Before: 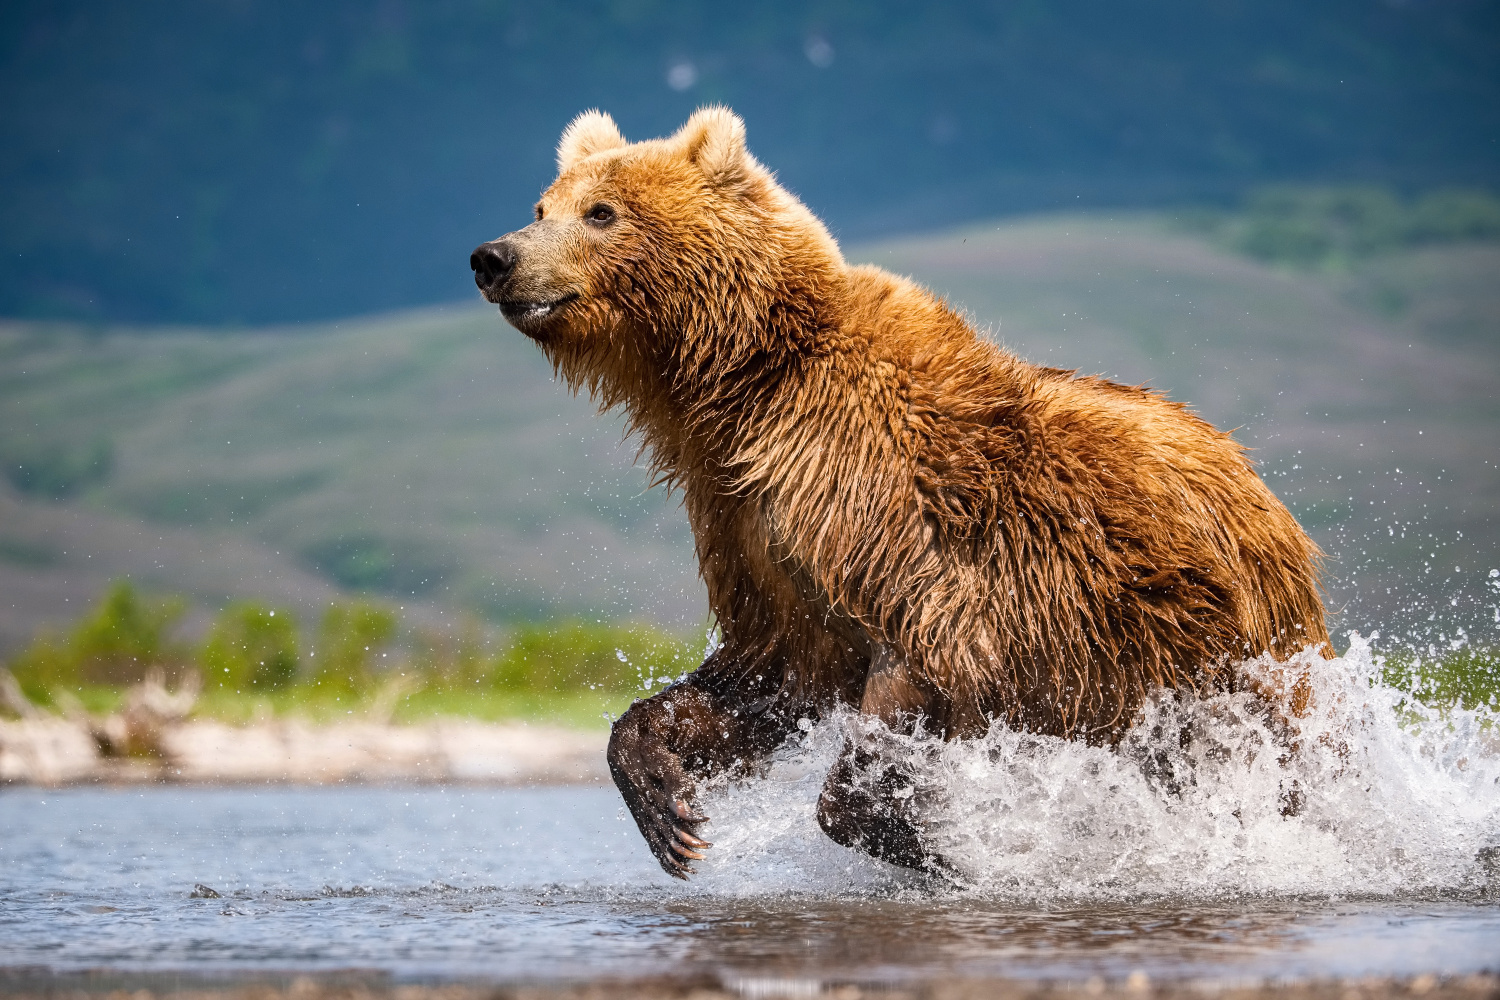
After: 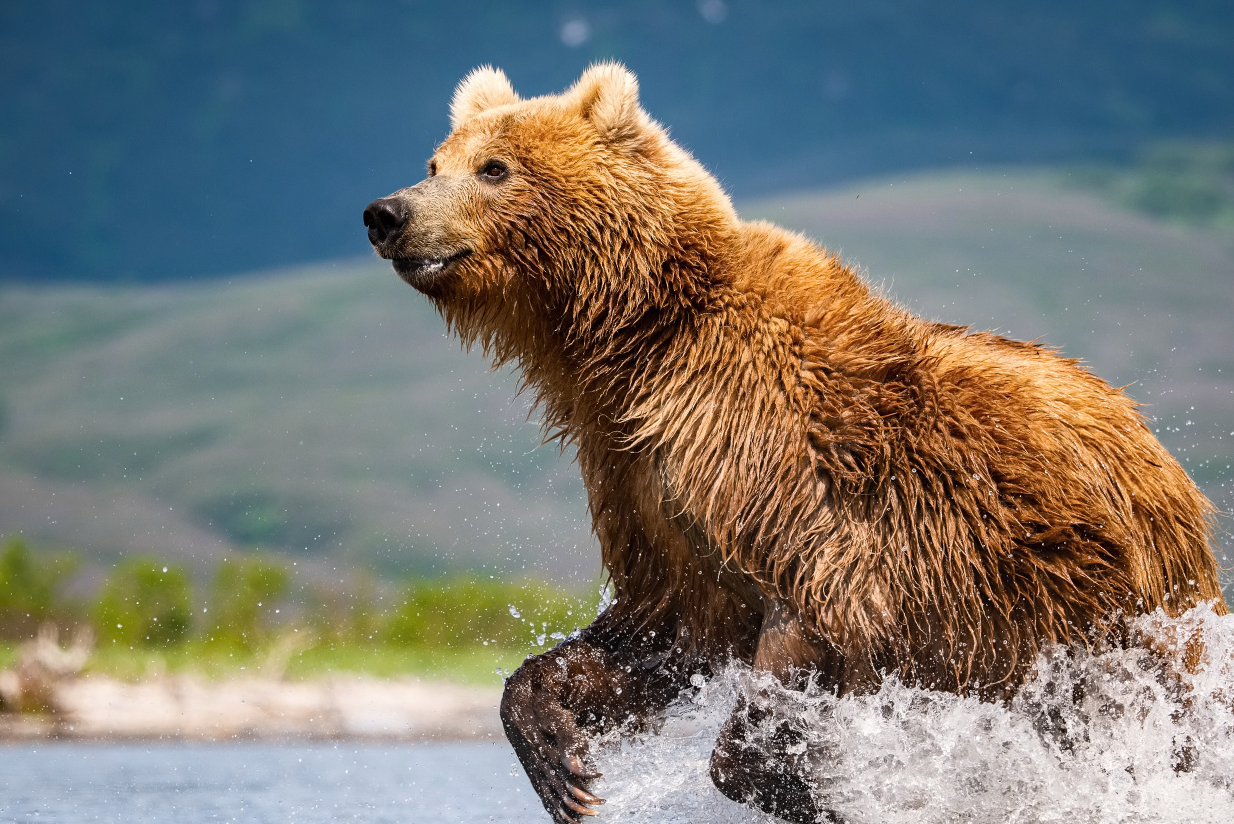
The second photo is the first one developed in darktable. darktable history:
crop and rotate: left 7.14%, top 4.494%, right 10.532%, bottom 13.038%
